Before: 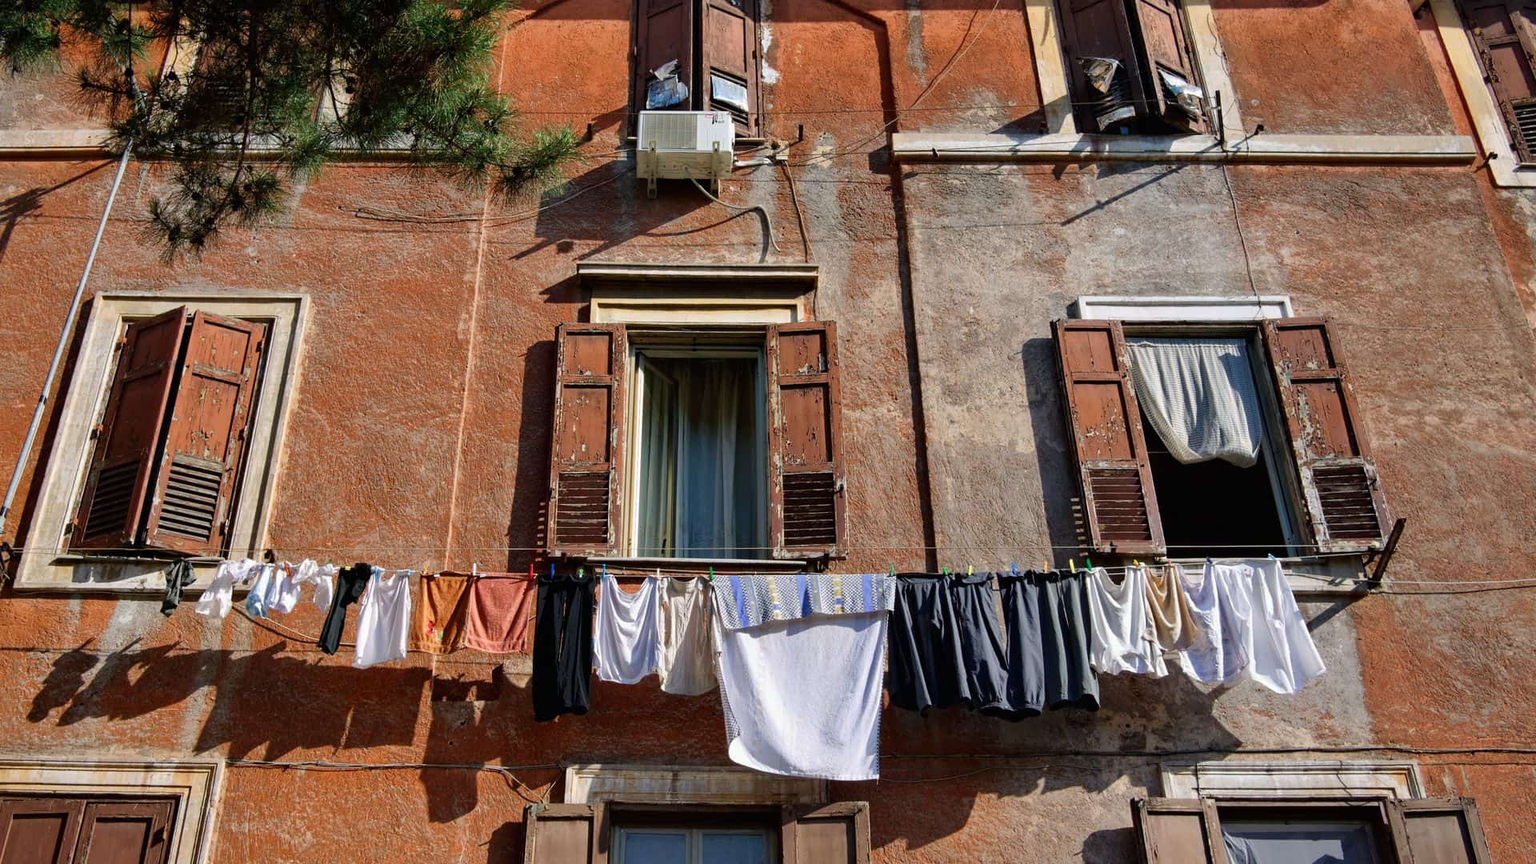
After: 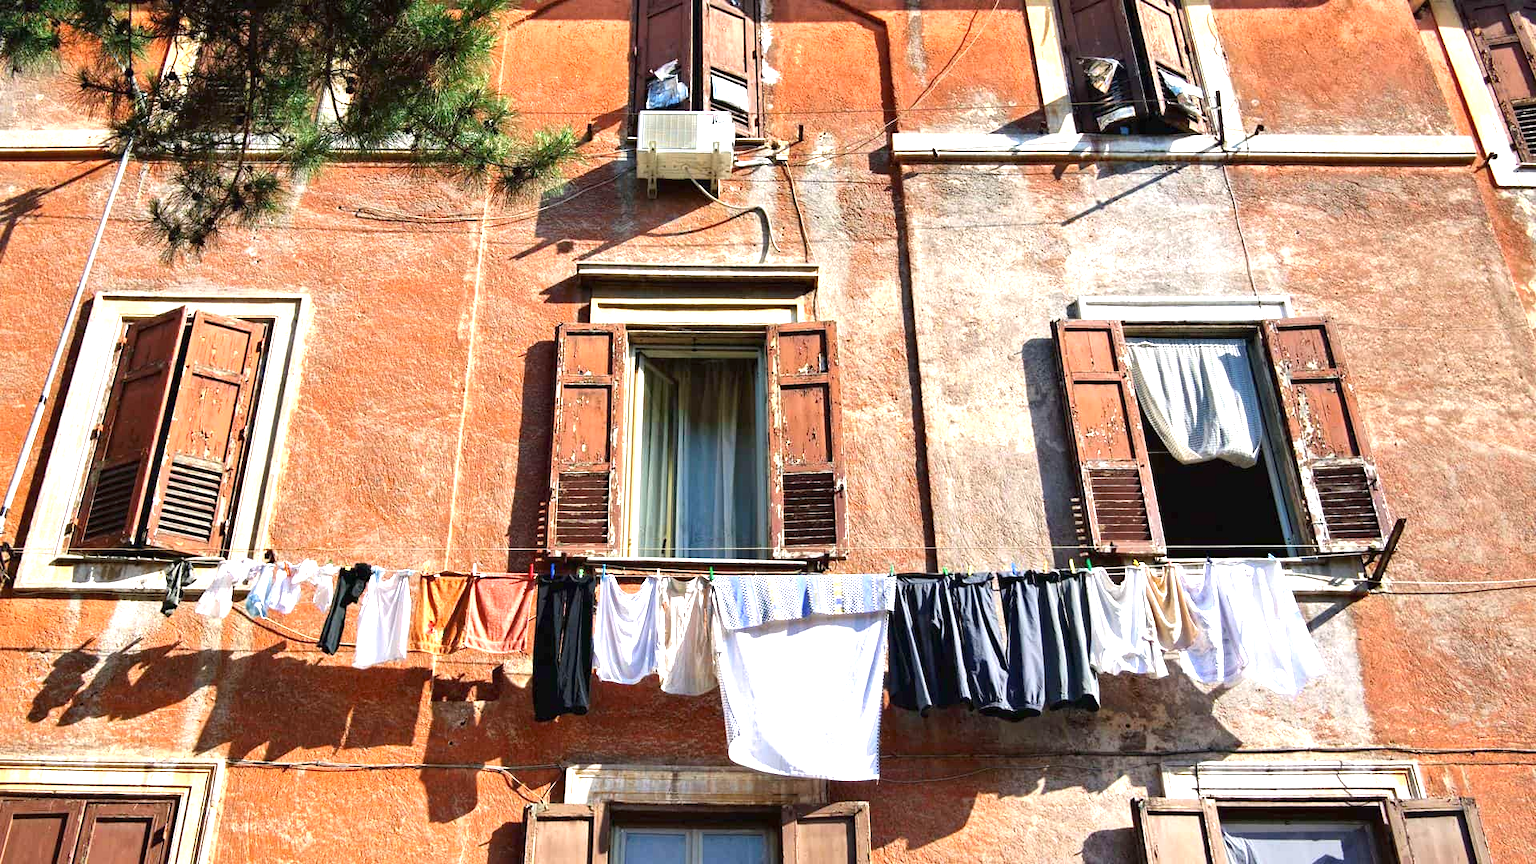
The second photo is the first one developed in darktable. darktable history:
exposure: black level correction 0, exposure 1.453 EV, compensate exposure bias true, compensate highlight preservation false
